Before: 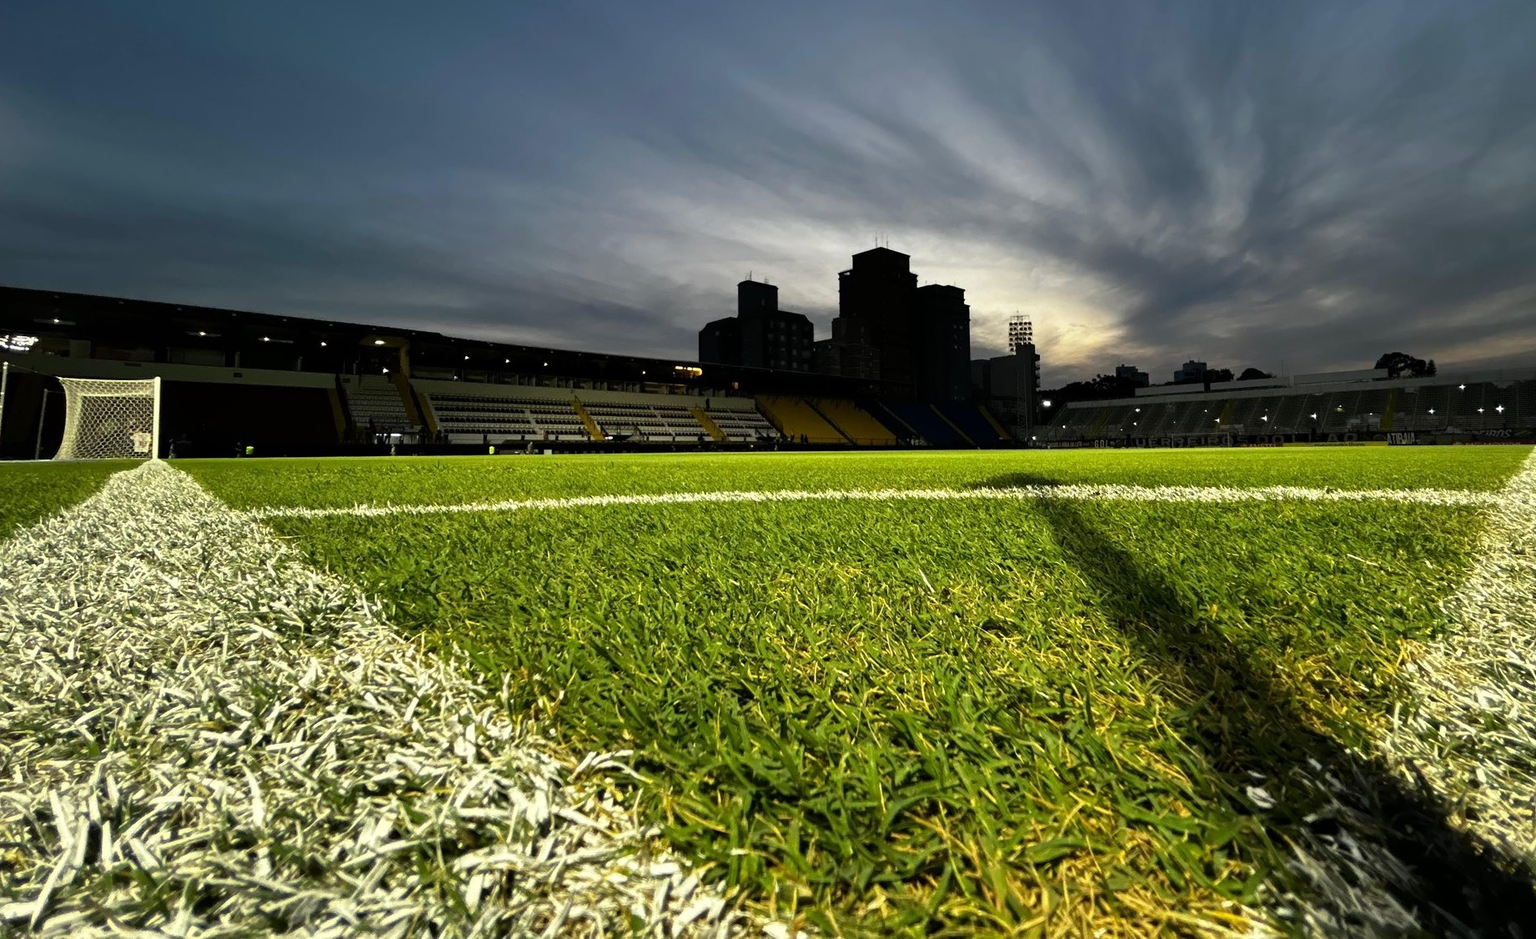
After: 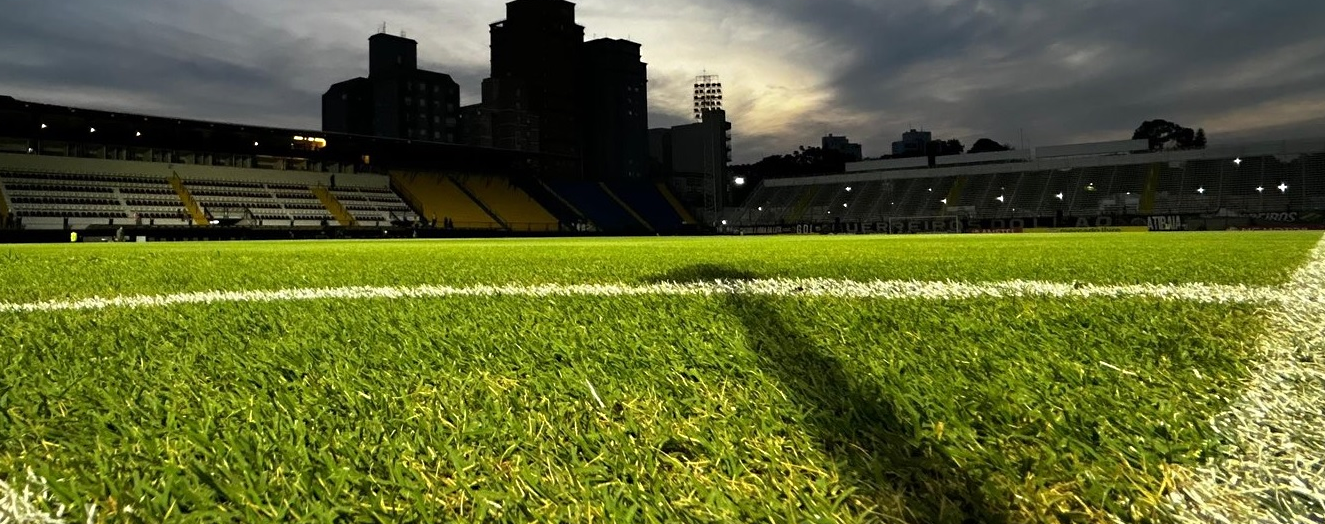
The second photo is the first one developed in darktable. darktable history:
crop and rotate: left 28.063%, top 26.962%, bottom 26.489%
sharpen: radius 5.374, amount 0.313, threshold 26.032
